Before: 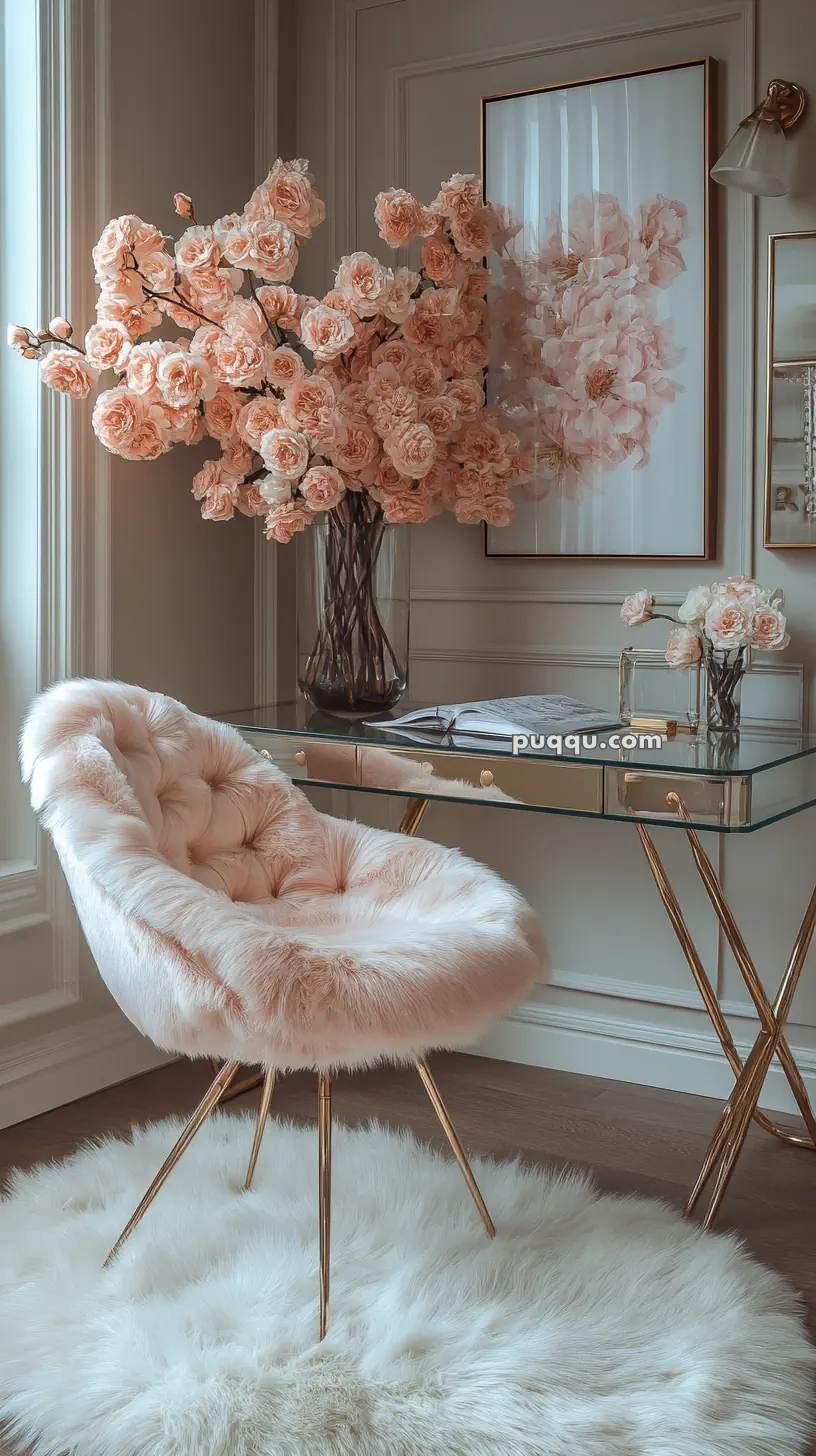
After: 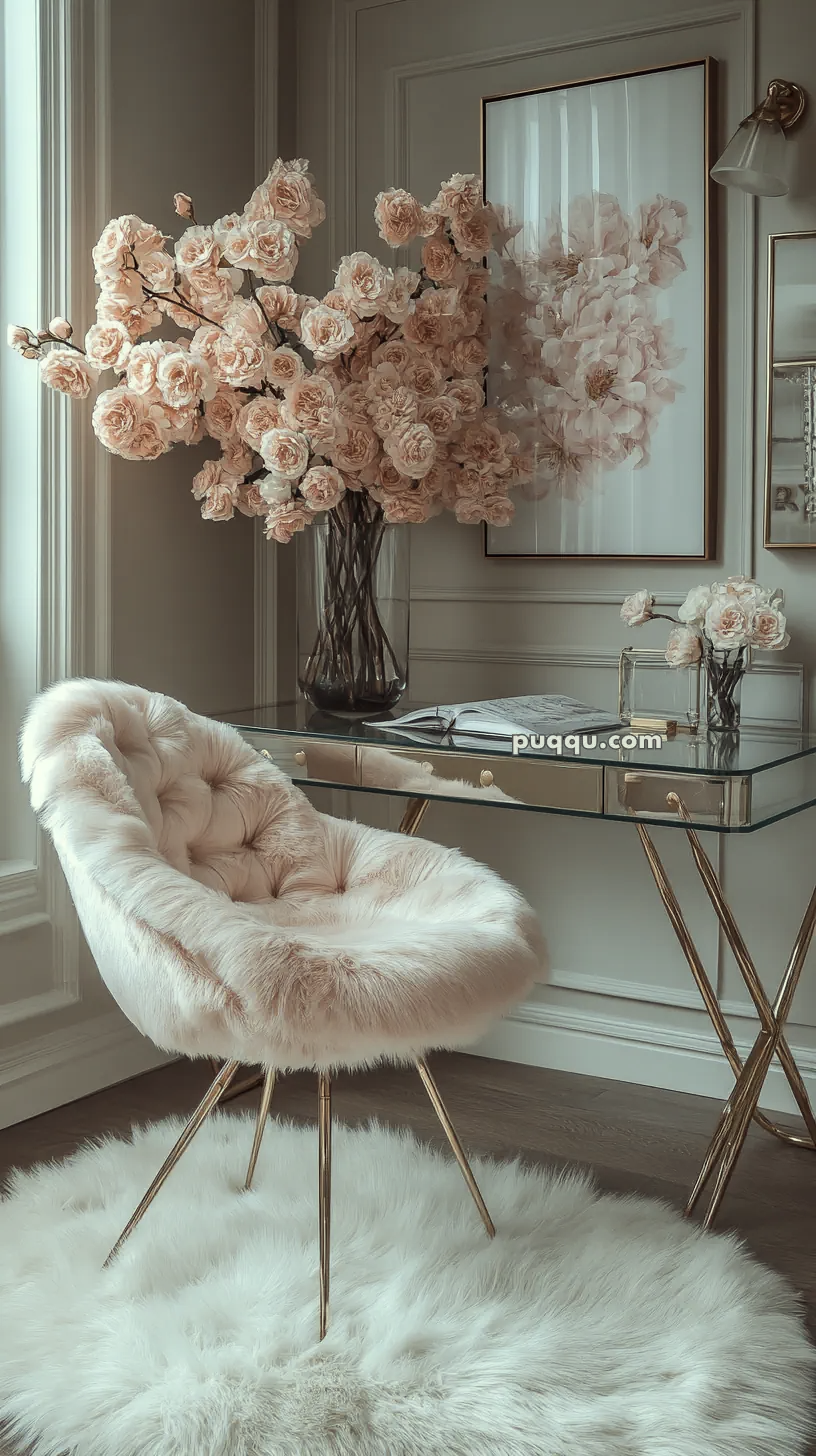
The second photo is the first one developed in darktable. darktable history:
color correction: highlights a* -4.28, highlights b* 6.53
contrast brightness saturation: contrast 0.1, saturation -0.36
